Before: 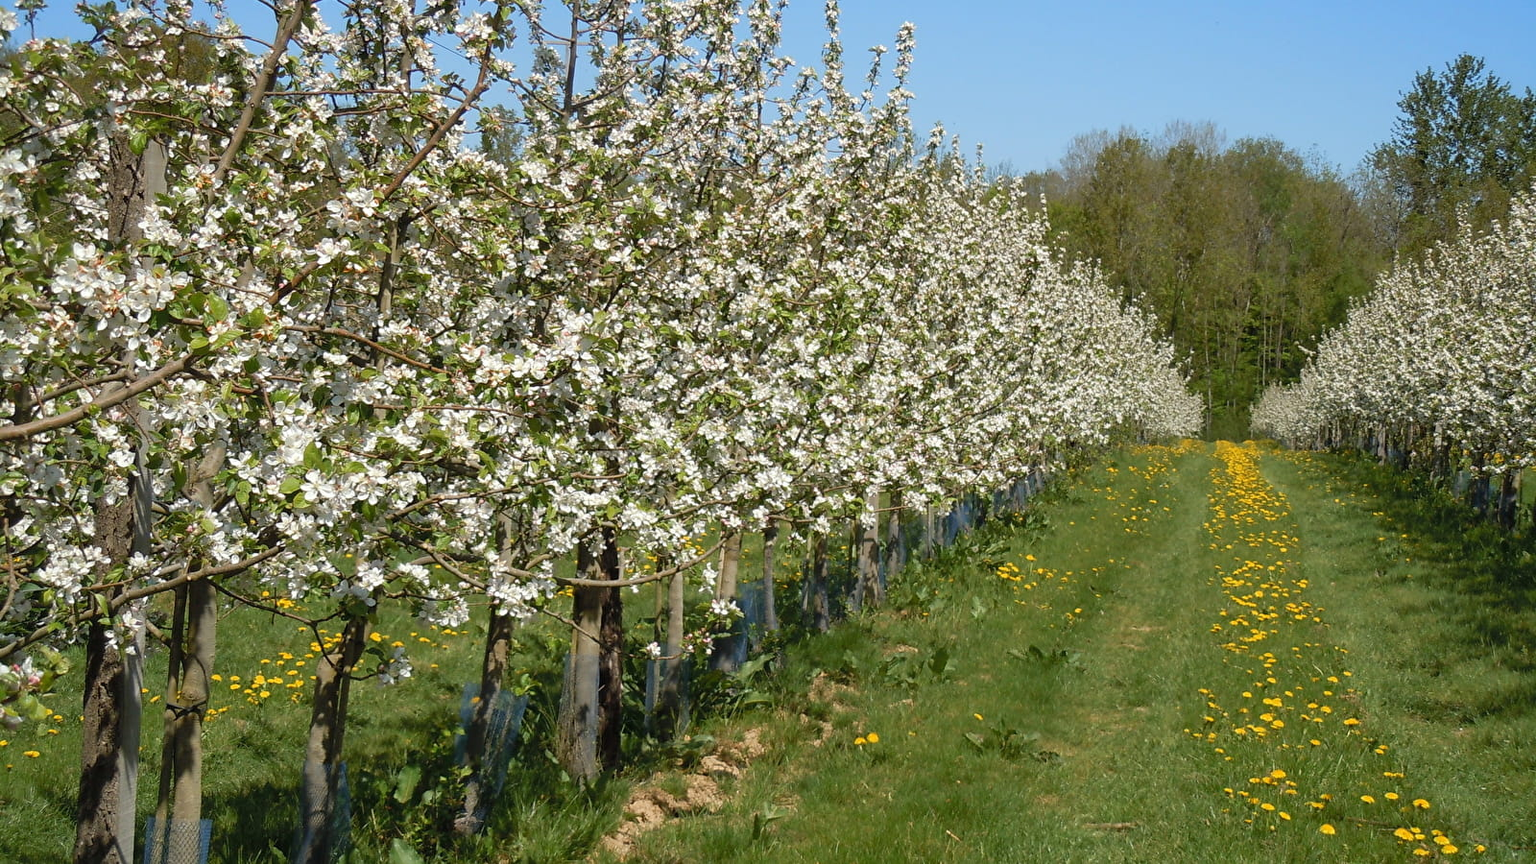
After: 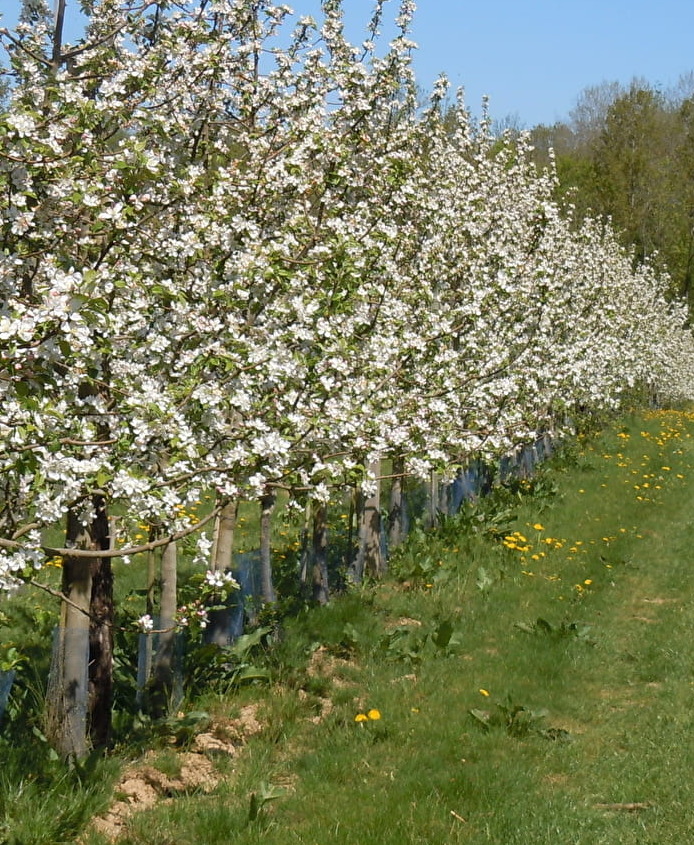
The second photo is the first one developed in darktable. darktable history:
crop: left 33.452%, top 6.025%, right 23.155%
white balance: red 1.004, blue 1.024
